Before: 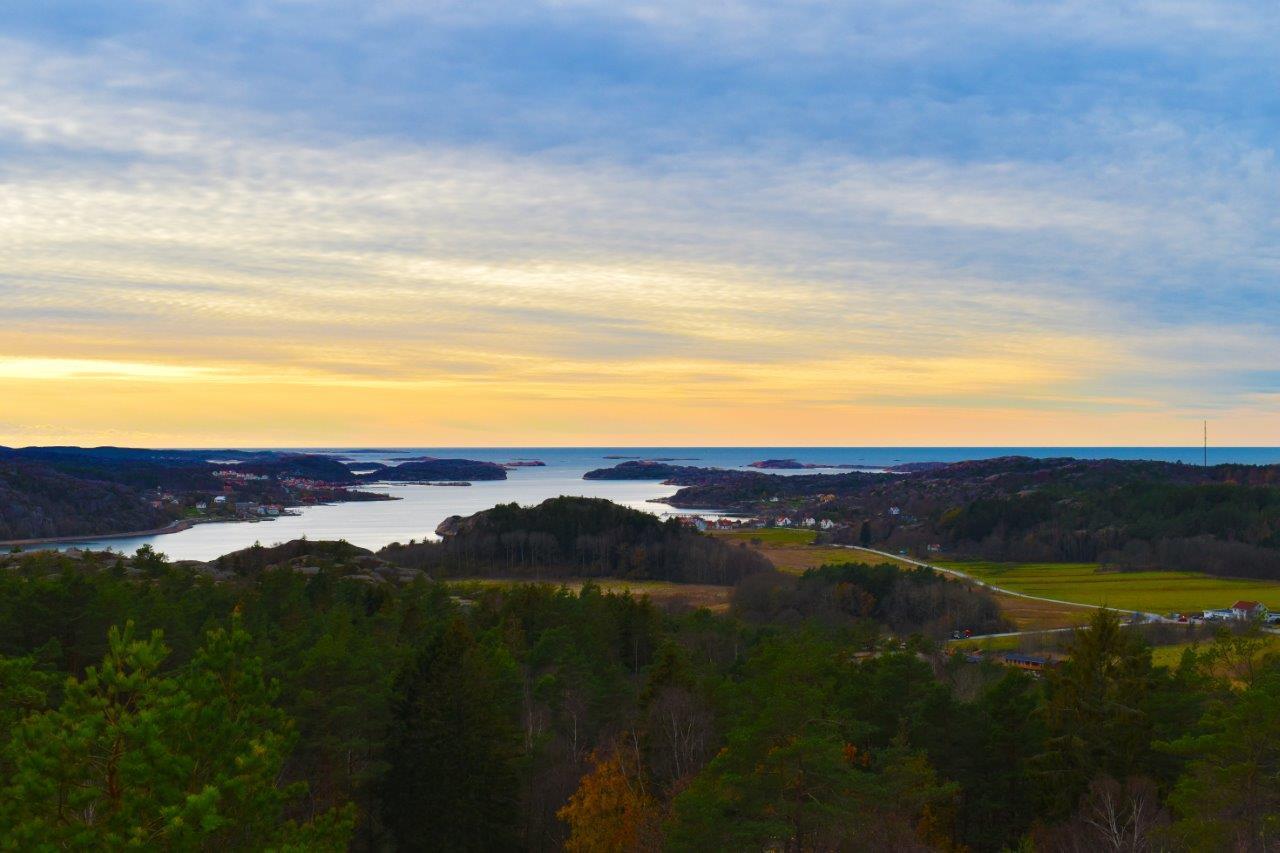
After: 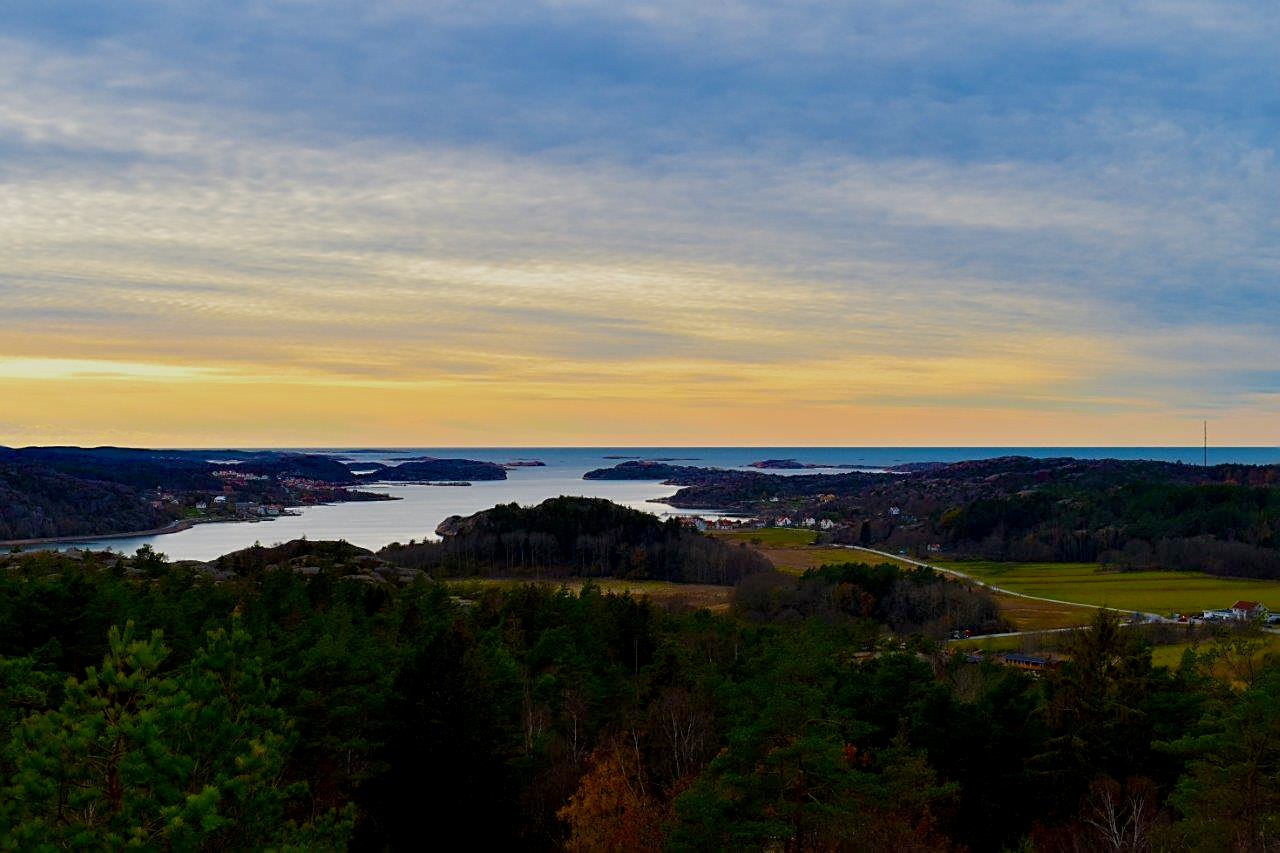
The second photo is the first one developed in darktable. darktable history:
exposure: black level correction 0.011, exposure -0.478 EV, compensate highlight preservation false
sharpen: on, module defaults
